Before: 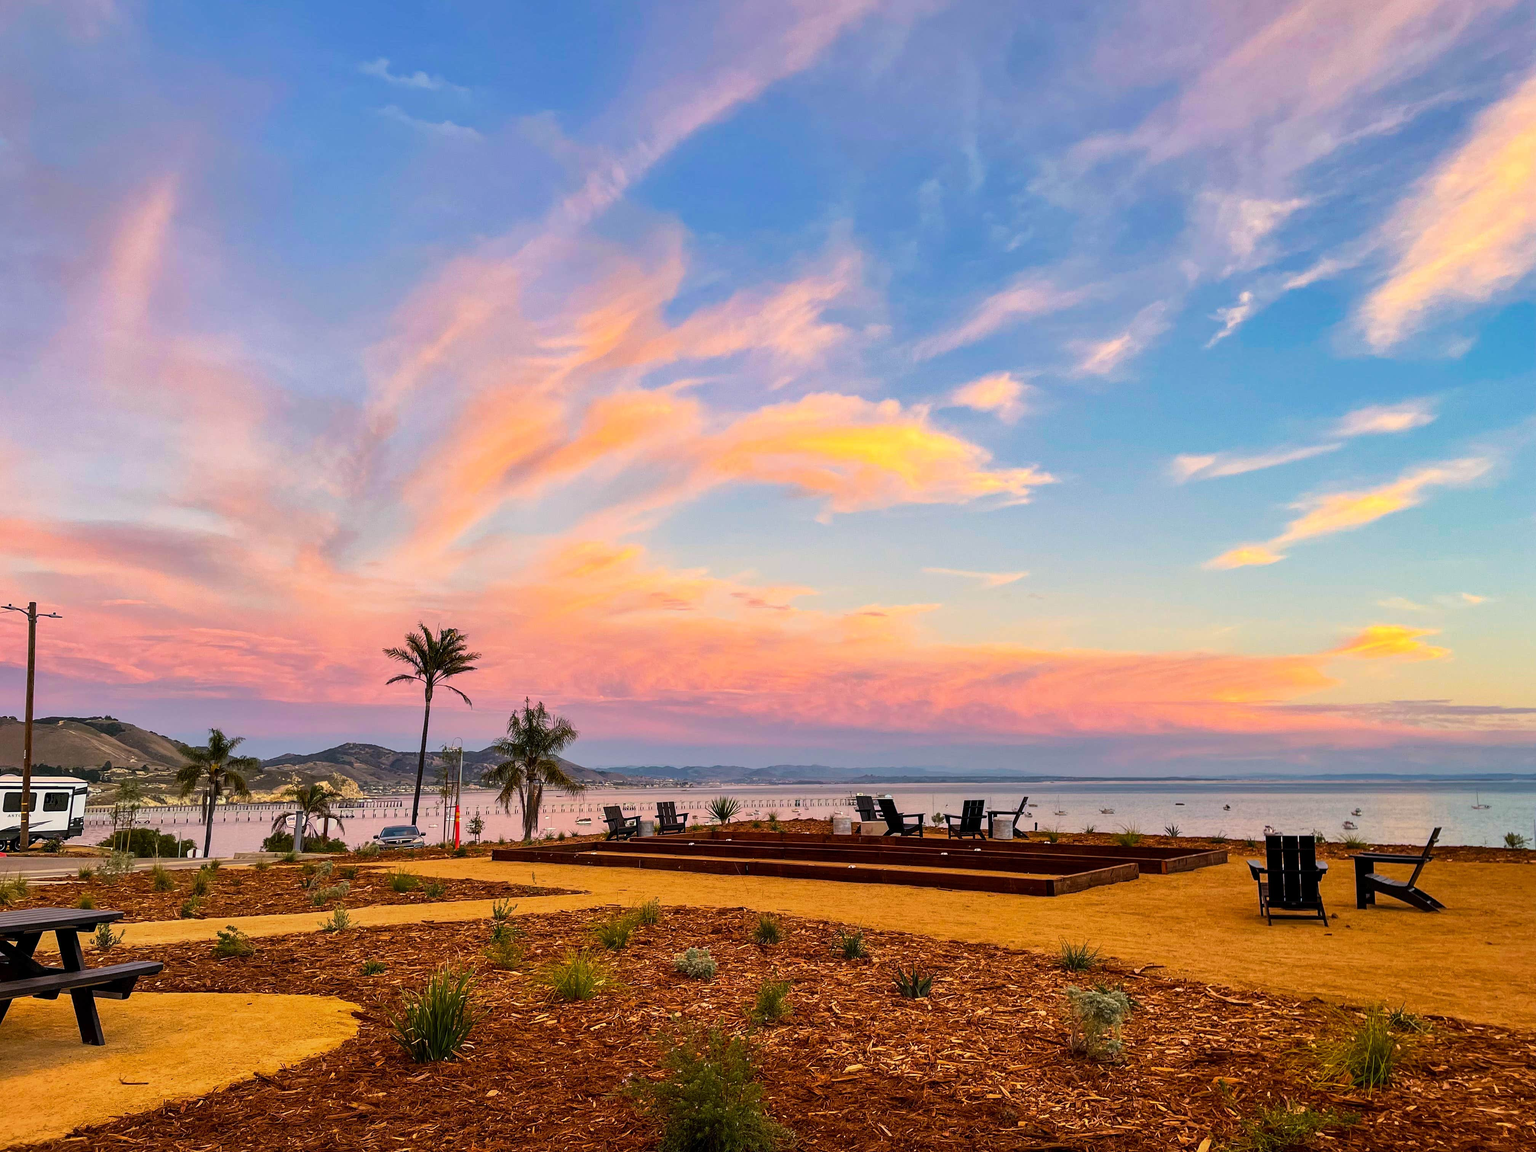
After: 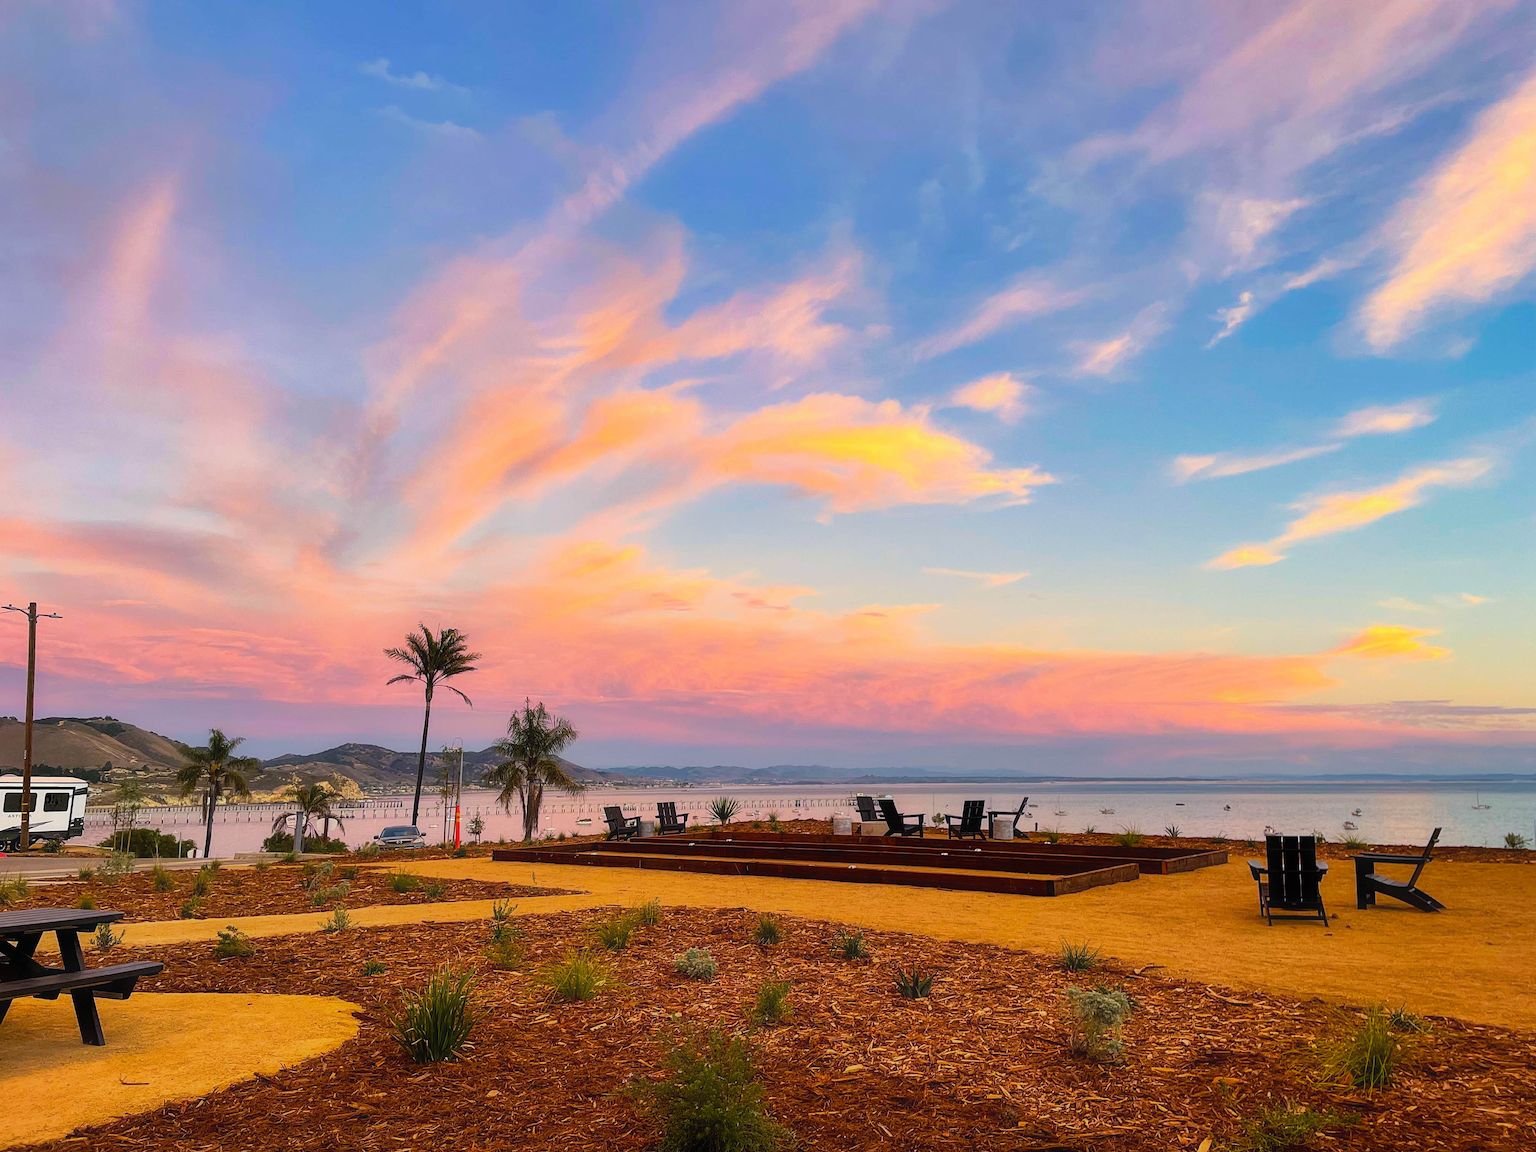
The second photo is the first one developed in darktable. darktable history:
contrast equalizer: y [[0.5, 0.496, 0.435, 0.435, 0.496, 0.5], [0.5 ×6], [0.5 ×6], [0 ×6], [0 ×6]]
